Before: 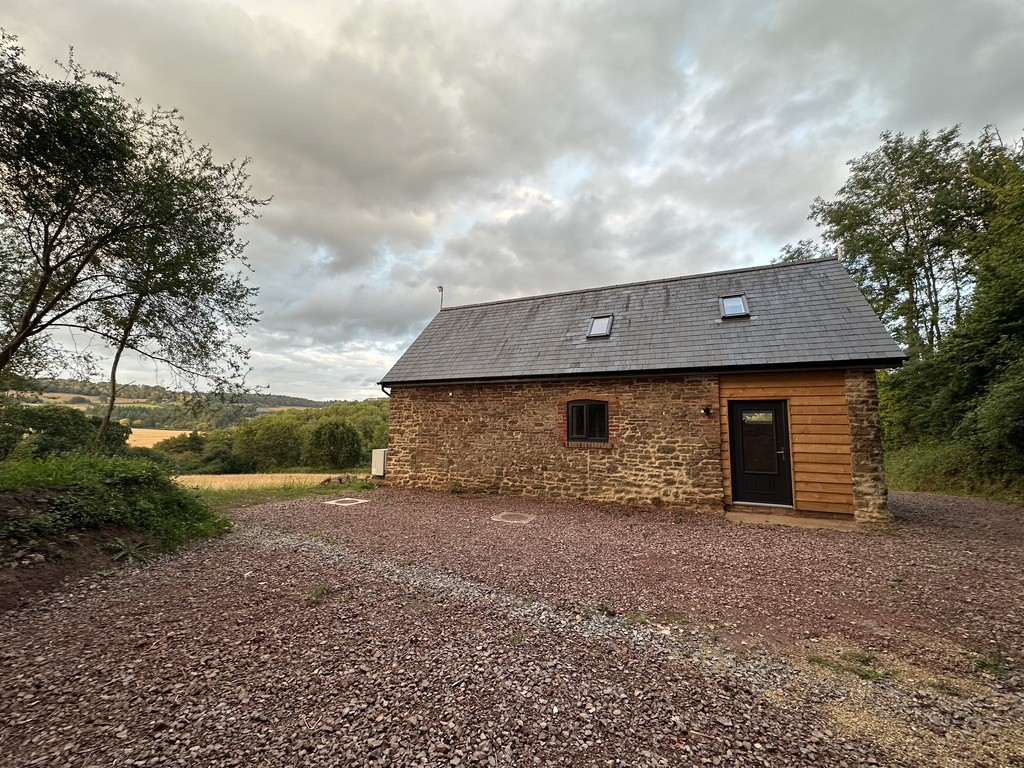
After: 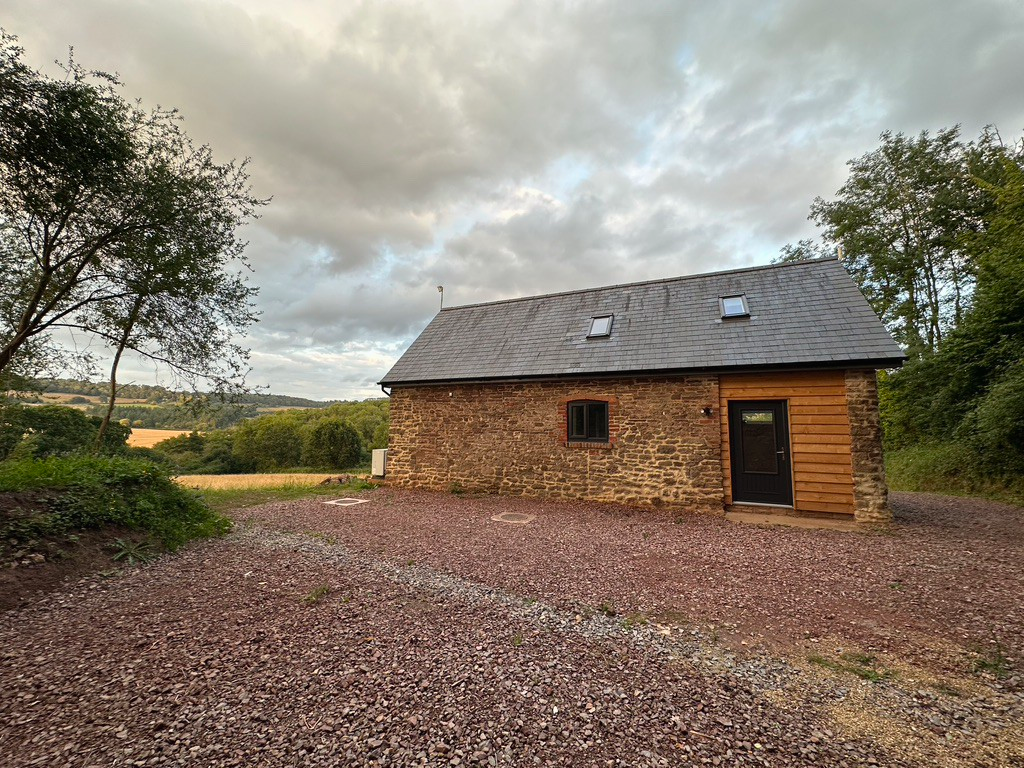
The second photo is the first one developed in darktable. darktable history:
local contrast: mode bilateral grid, contrast 99, coarseness 100, detail 92%, midtone range 0.2
